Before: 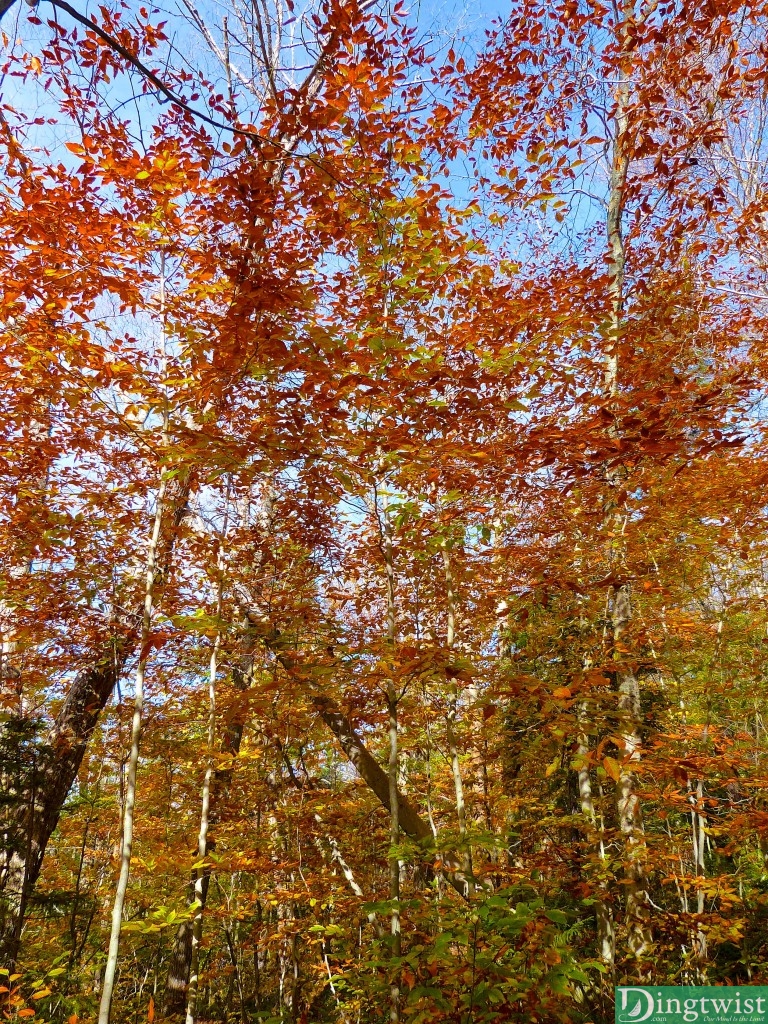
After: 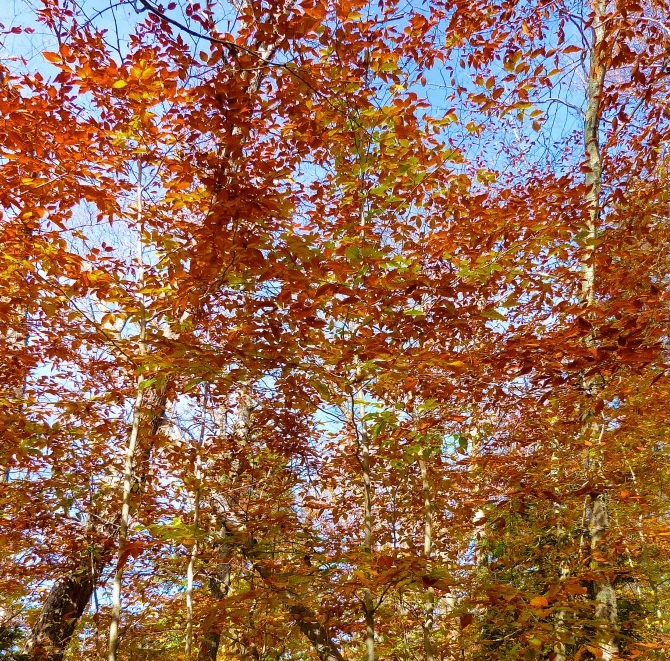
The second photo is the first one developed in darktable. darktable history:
crop: left 3.015%, top 8.969%, right 9.647%, bottom 26.457%
velvia: on, module defaults
